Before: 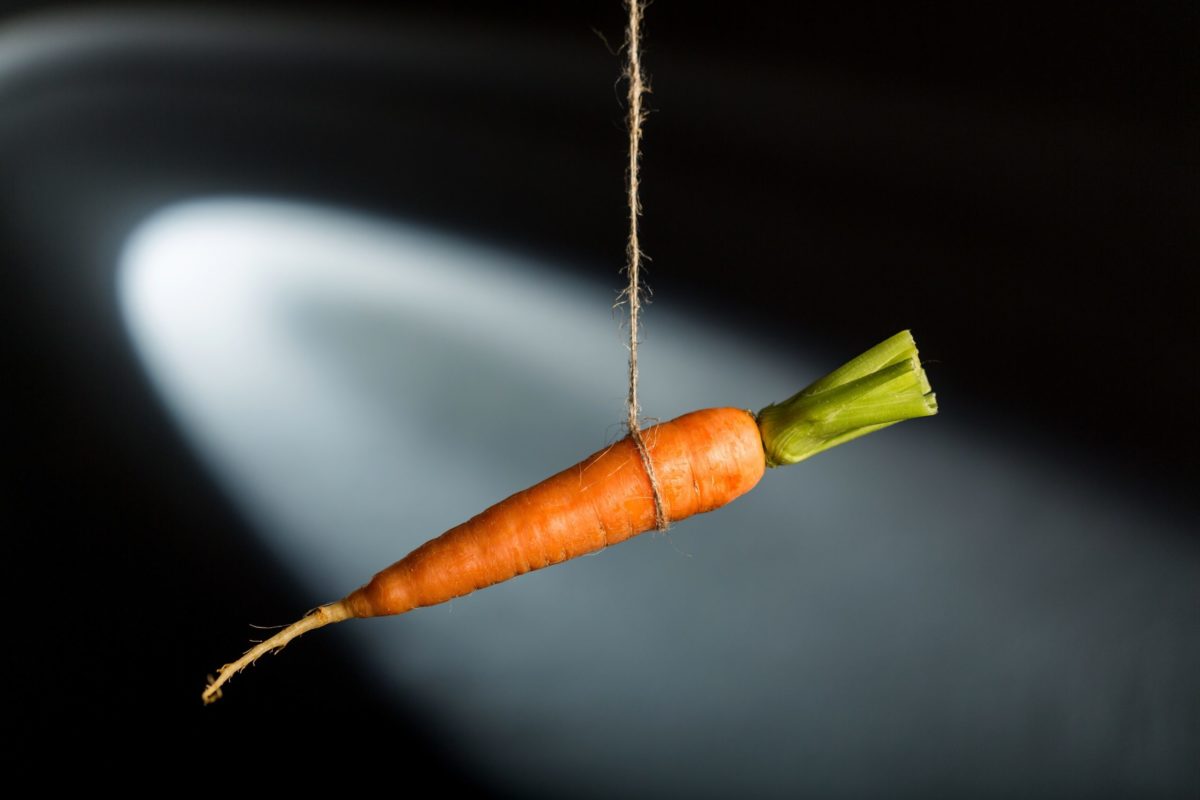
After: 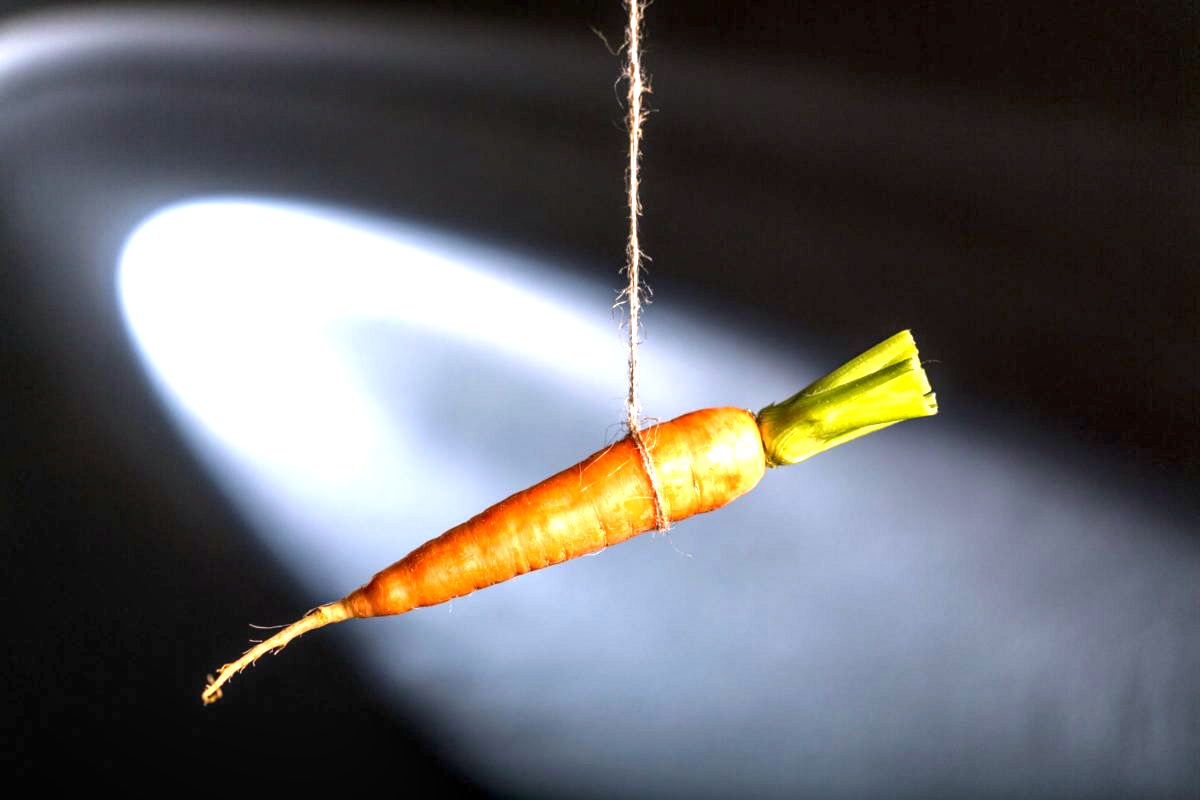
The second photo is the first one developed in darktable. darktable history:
exposure: black level correction 0, exposure 1.675 EV, compensate exposure bias true, compensate highlight preservation false
local contrast: highlights 35%, detail 135%
white balance: red 1.066, blue 1.119
